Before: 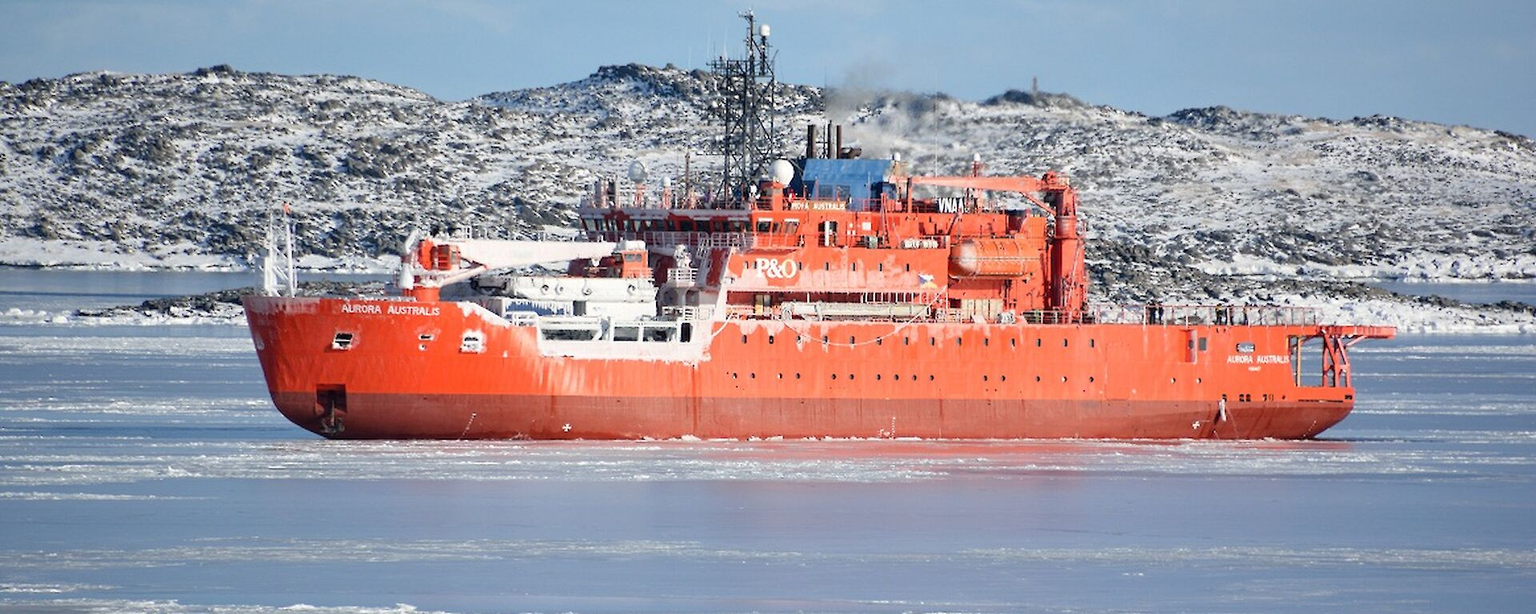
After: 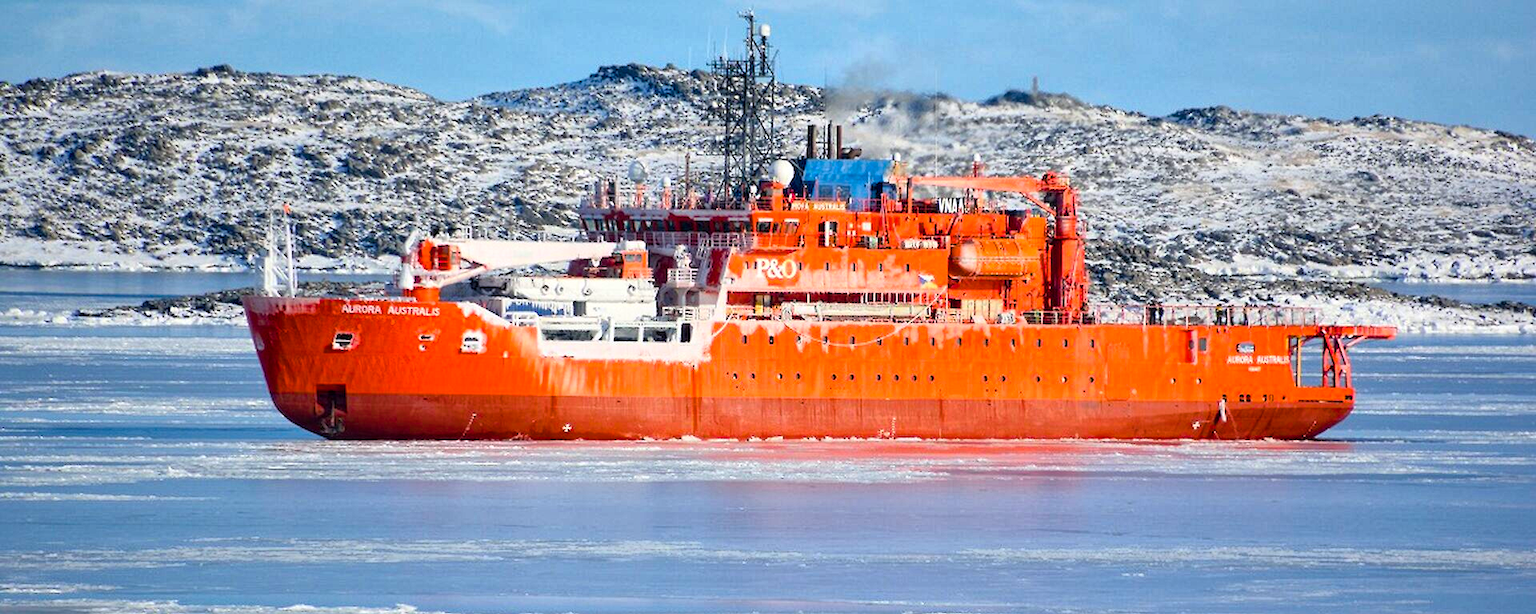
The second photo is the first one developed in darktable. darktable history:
global tonemap: drago (1, 100), detail 1
color balance rgb: linear chroma grading › global chroma 9%, perceptual saturation grading › global saturation 36%, perceptual saturation grading › shadows 35%, perceptual brilliance grading › global brilliance 15%, perceptual brilliance grading › shadows -35%, global vibrance 15%
